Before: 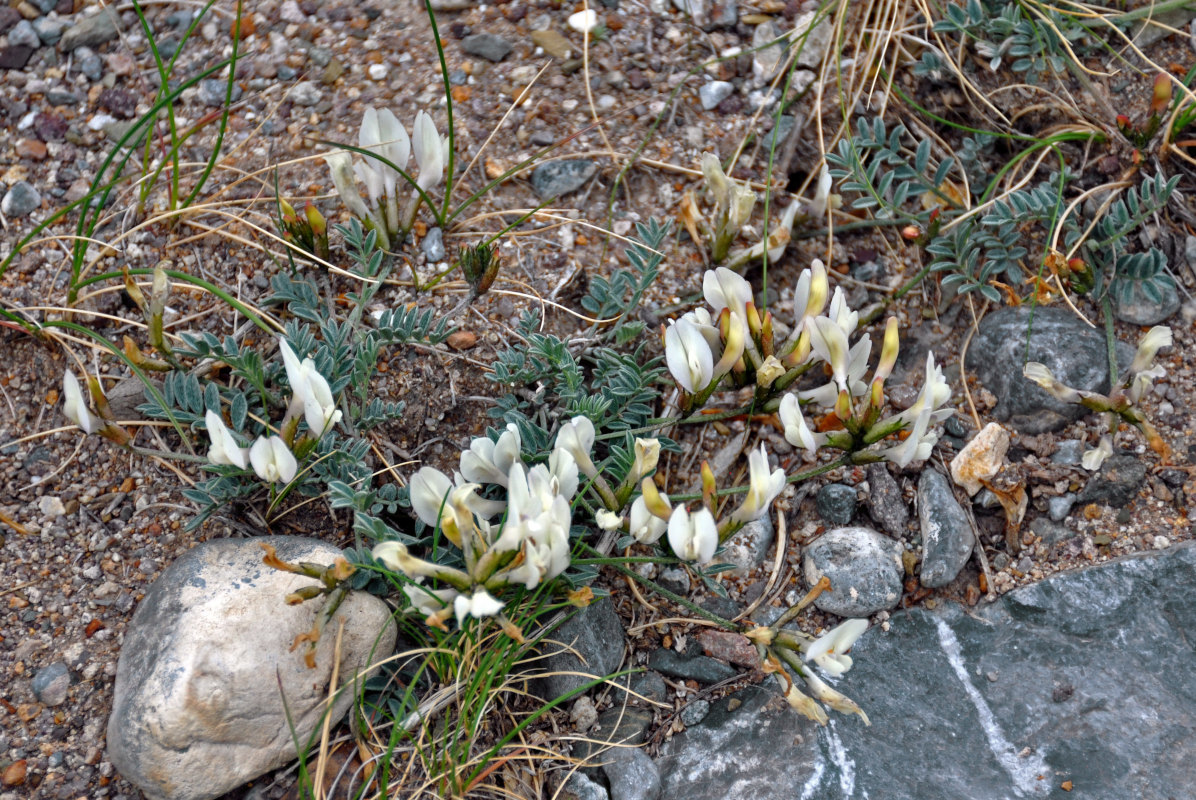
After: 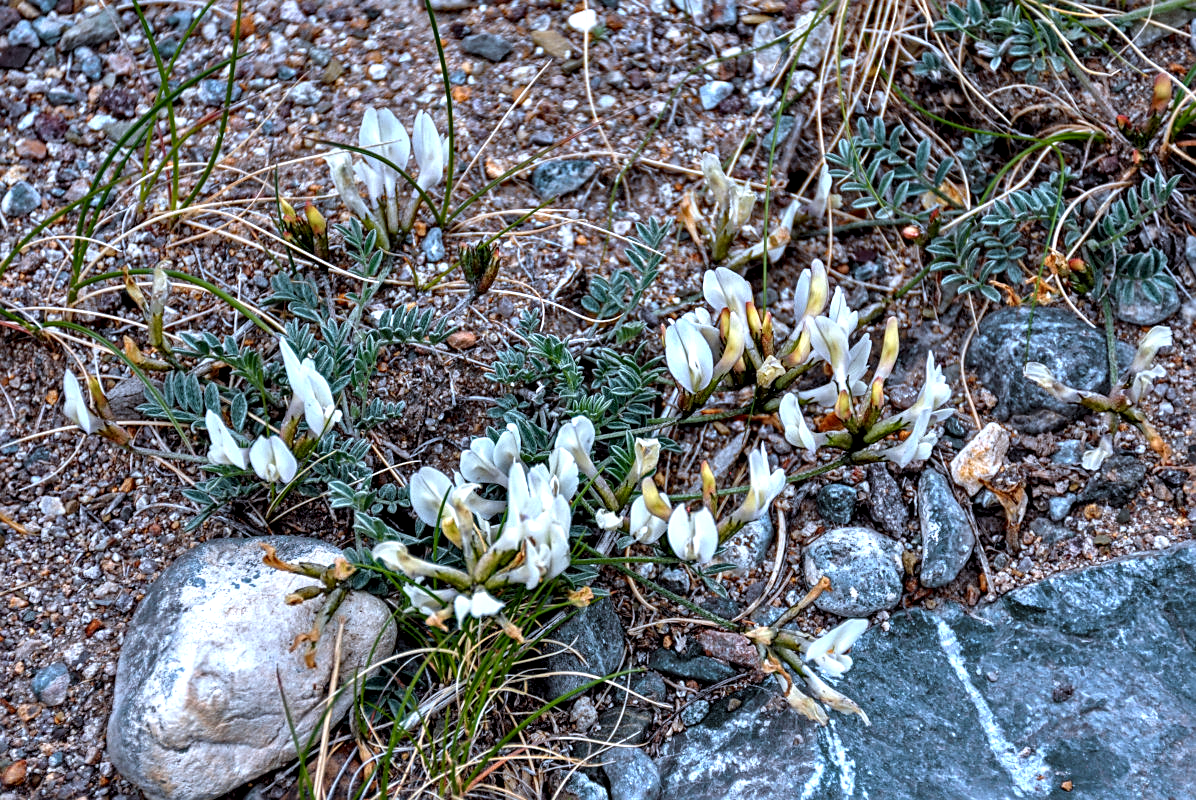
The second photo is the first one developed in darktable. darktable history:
color zones: curves: ch0 [(0.099, 0.624) (0.257, 0.596) (0.384, 0.376) (0.529, 0.492) (0.697, 0.564) (0.768, 0.532) (0.908, 0.644)]; ch1 [(0.112, 0.564) (0.254, 0.612) (0.432, 0.676) (0.592, 0.456) (0.743, 0.684) (0.888, 0.536)]; ch2 [(0.25, 0.5) (0.469, 0.36) (0.75, 0.5)]
local contrast: detail 160%
color correction: highlights a* -2.32, highlights b* -18.6
sharpen: on, module defaults
